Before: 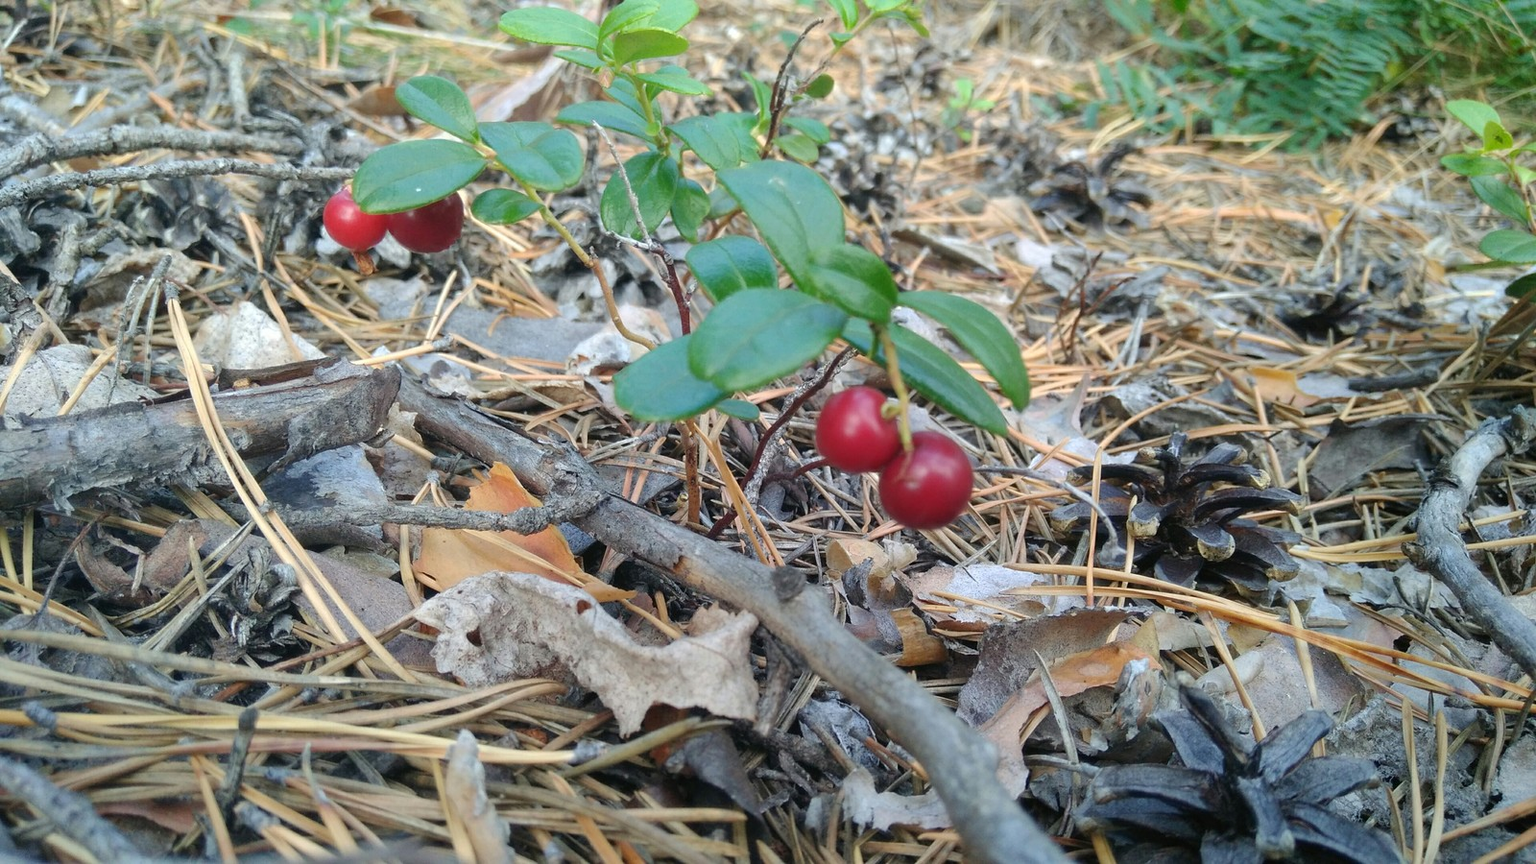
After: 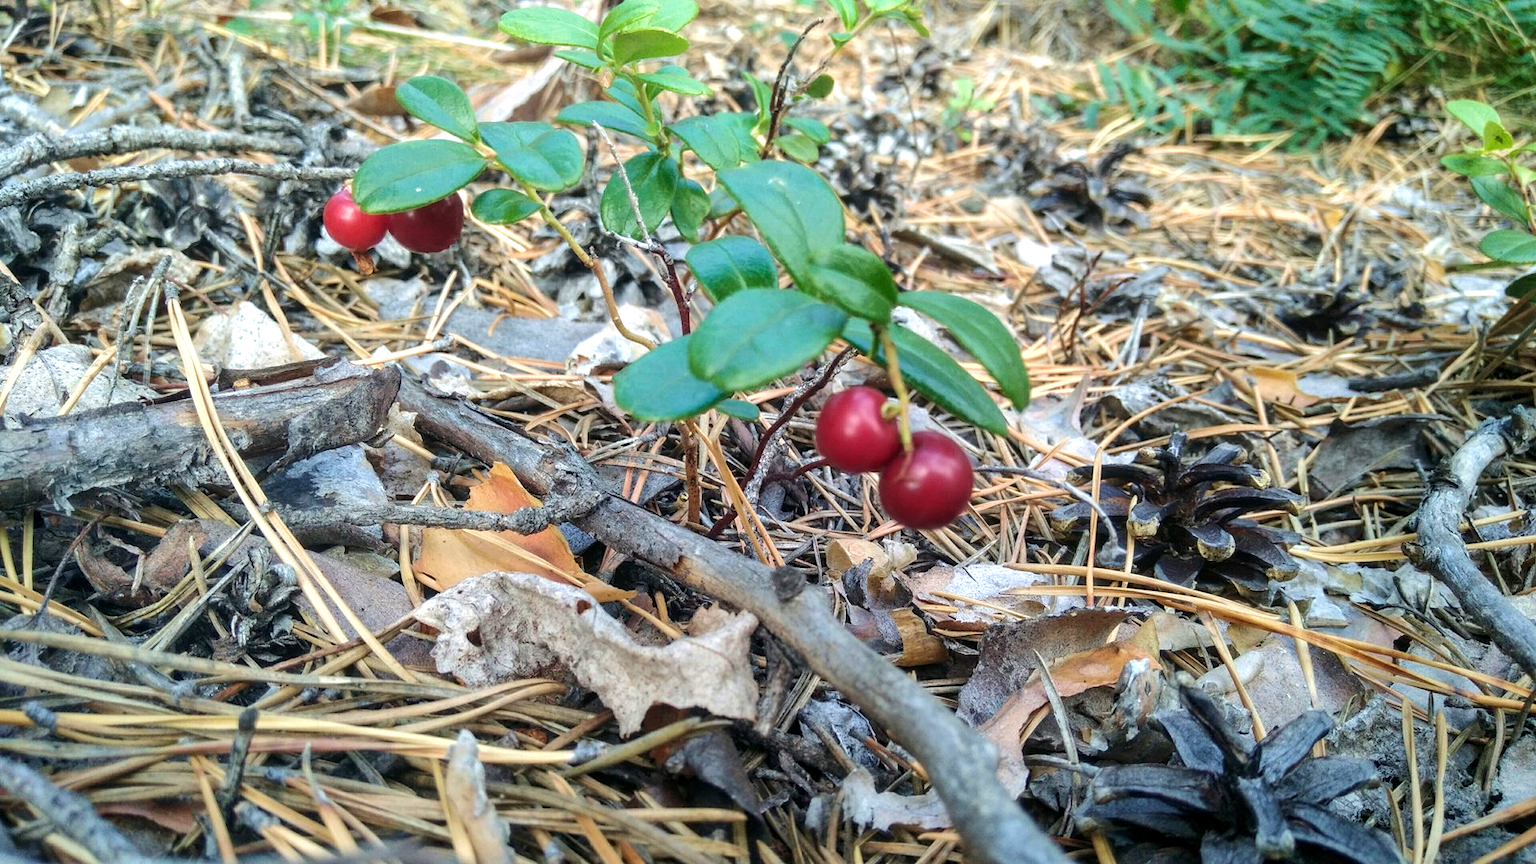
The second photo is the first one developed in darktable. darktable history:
local contrast: on, module defaults
velvia: on, module defaults
tone equalizer: -8 EV -0.43 EV, -7 EV -0.391 EV, -6 EV -0.334 EV, -5 EV -0.243 EV, -3 EV 0.214 EV, -2 EV 0.315 EV, -1 EV 0.408 EV, +0 EV 0.419 EV, edges refinement/feathering 500, mask exposure compensation -1.57 EV, preserve details no
